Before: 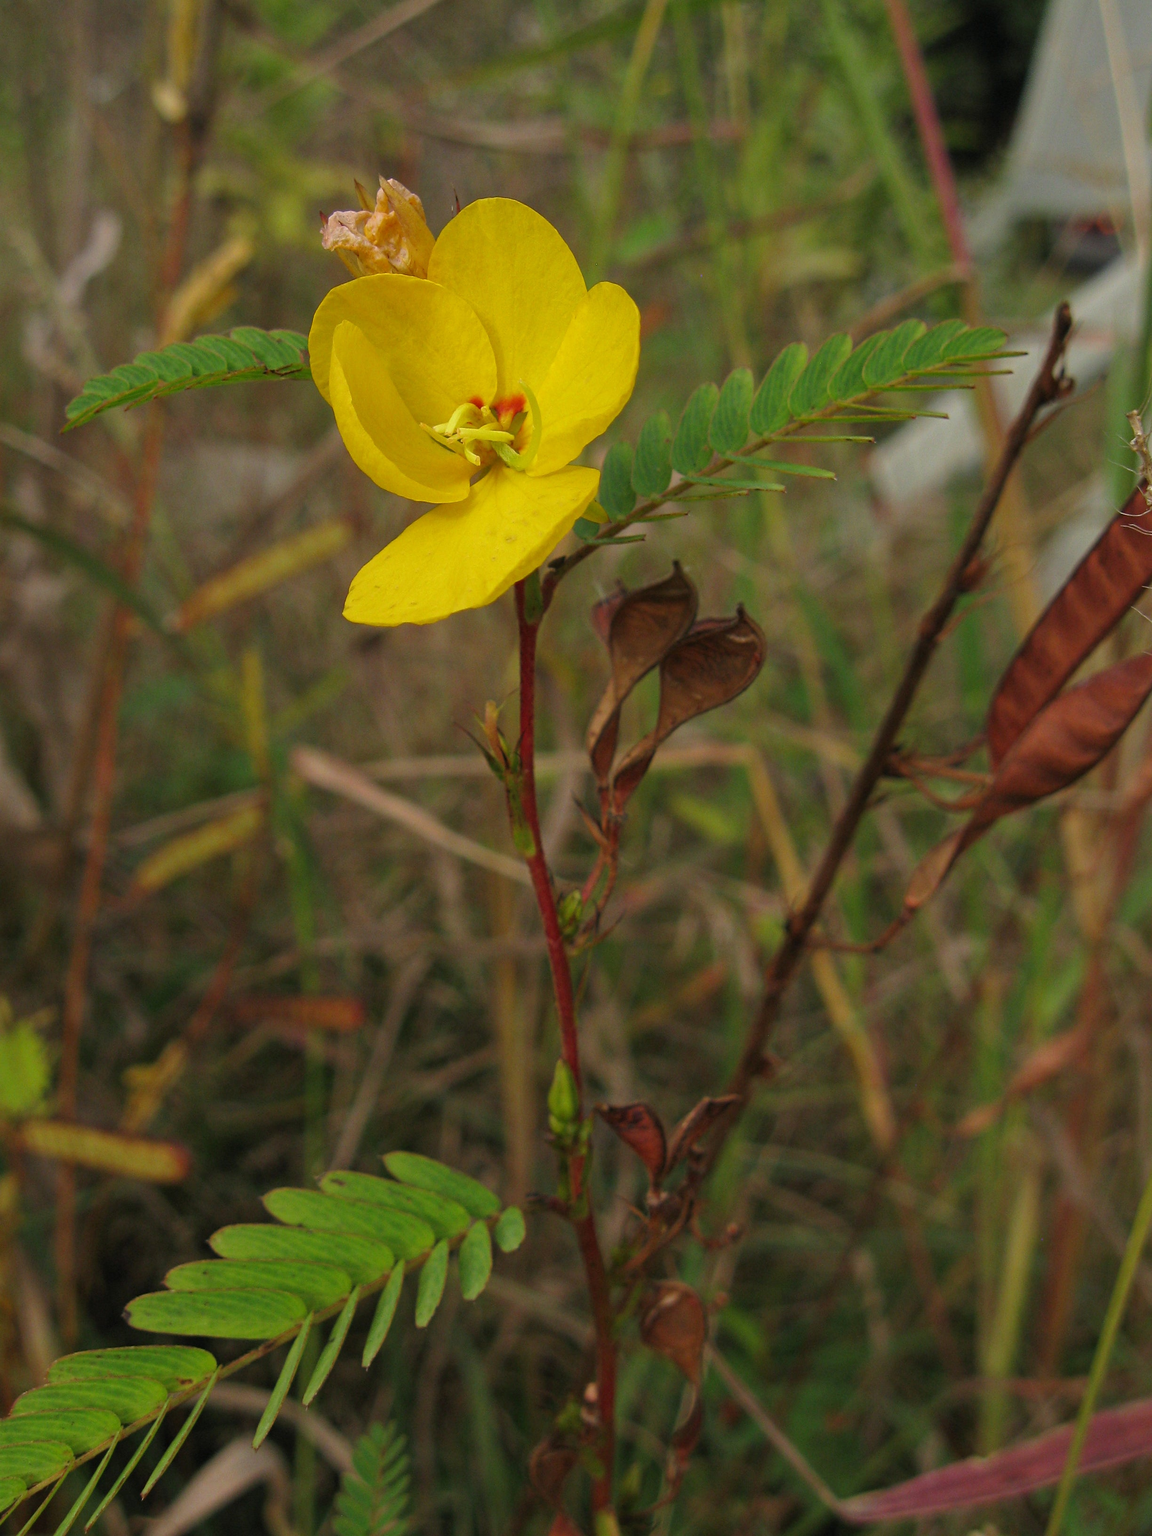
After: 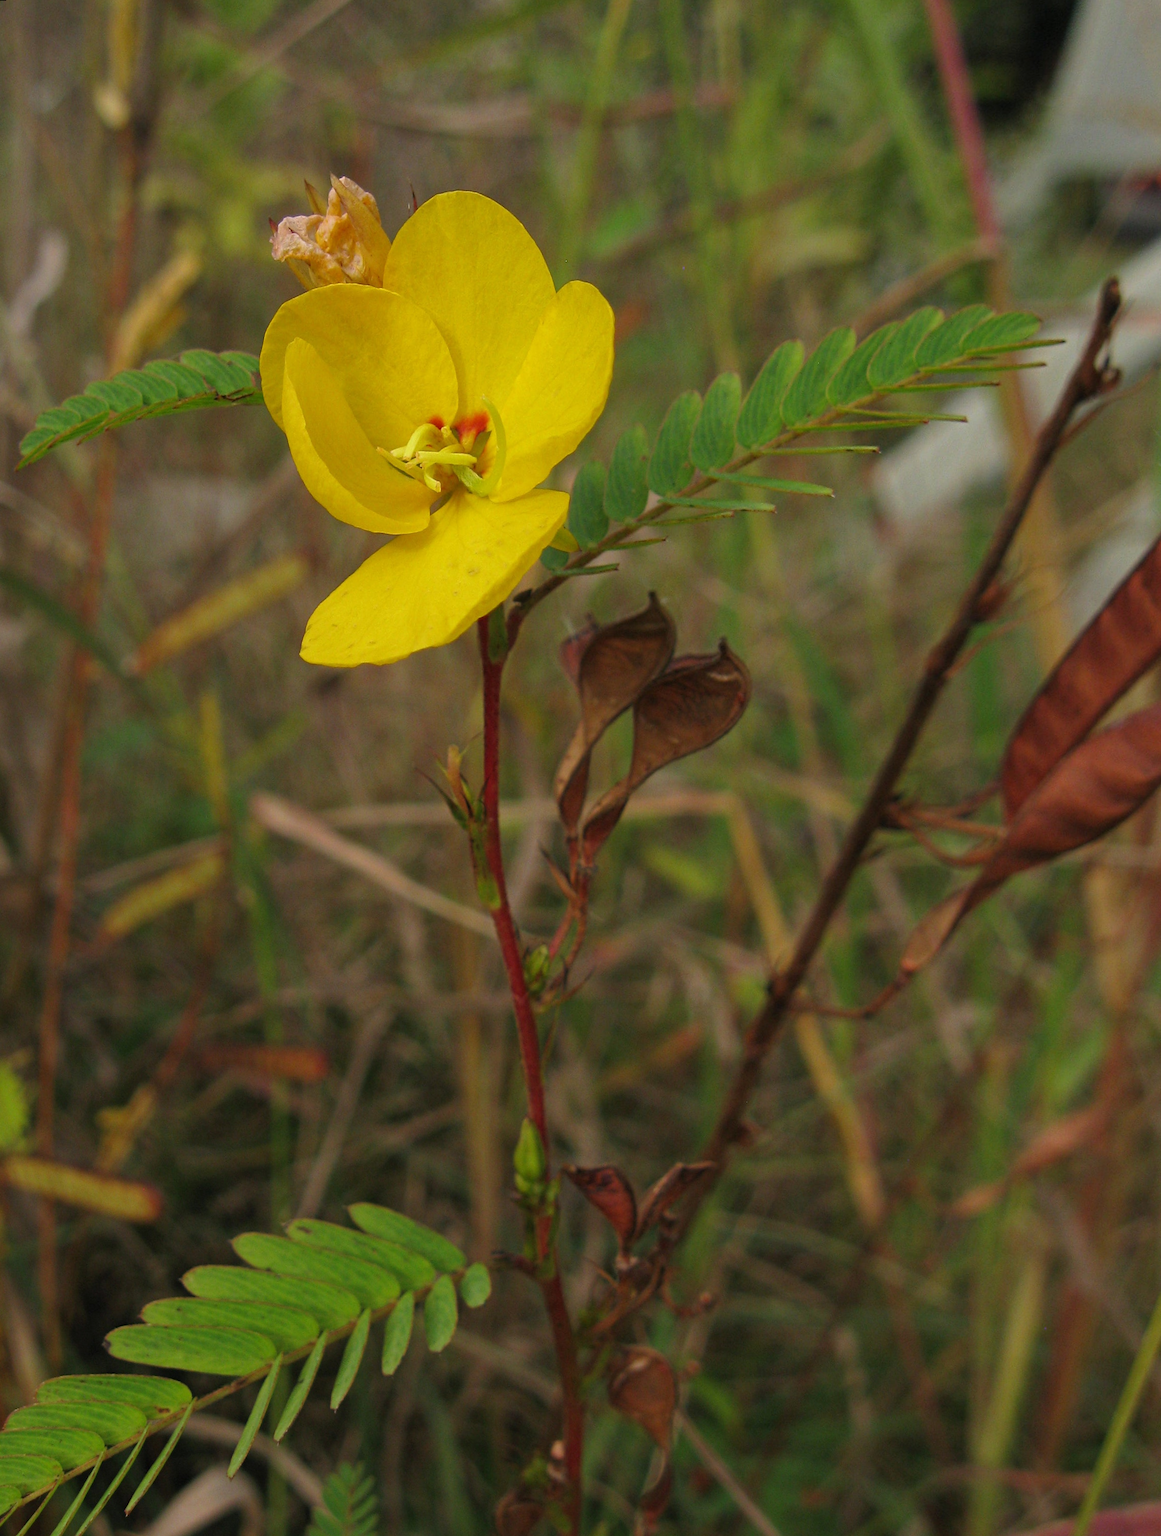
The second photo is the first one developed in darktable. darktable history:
rotate and perspective: rotation 0.062°, lens shift (vertical) 0.115, lens shift (horizontal) -0.133, crop left 0.047, crop right 0.94, crop top 0.061, crop bottom 0.94
exposure: compensate highlight preservation false
